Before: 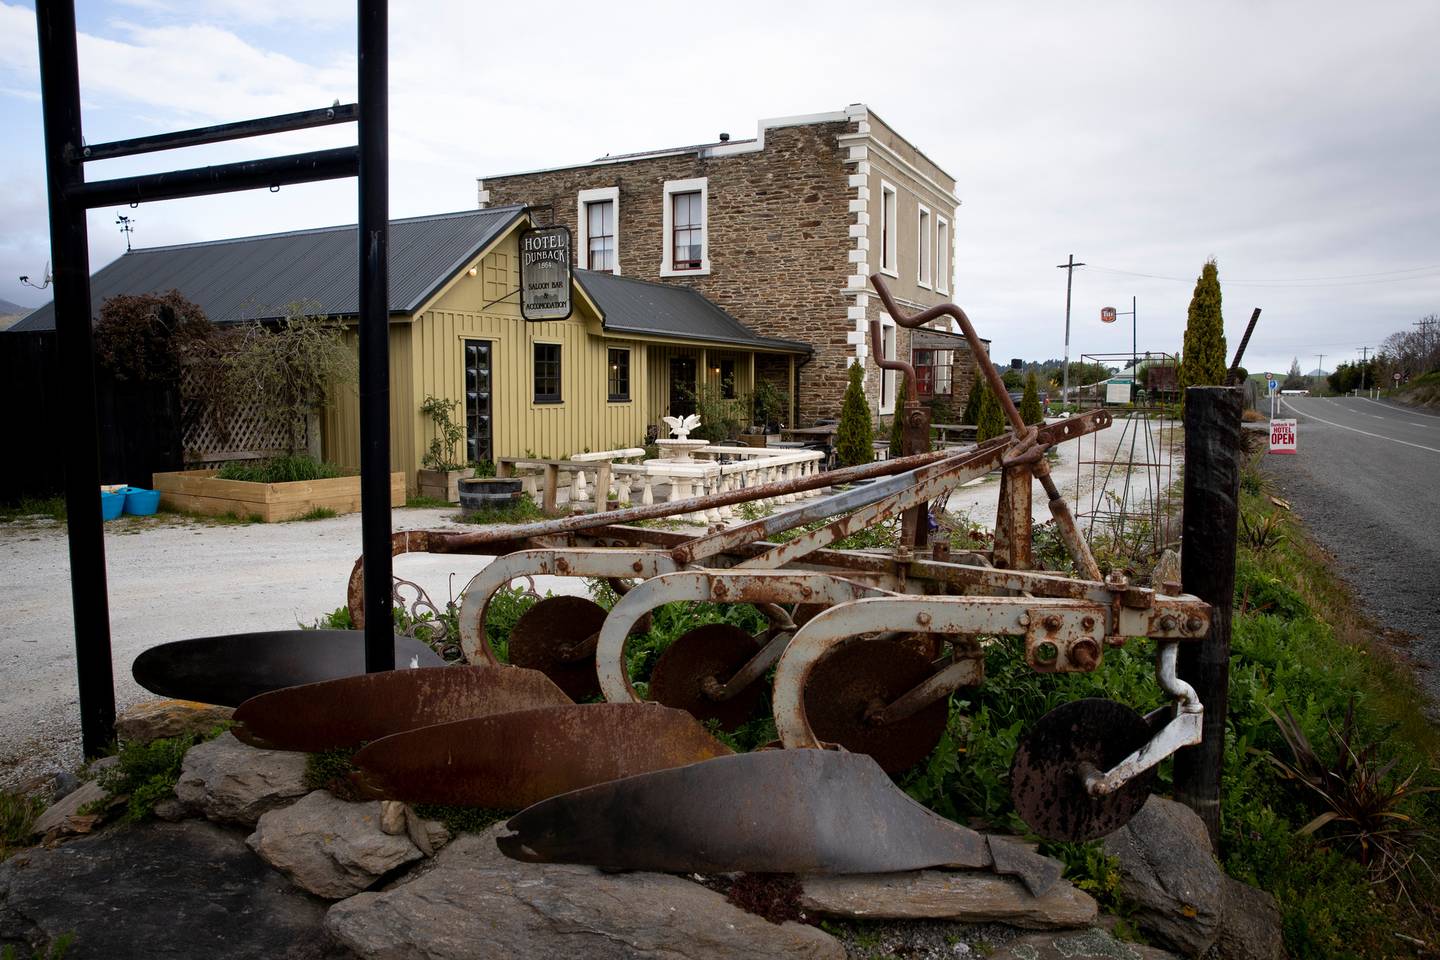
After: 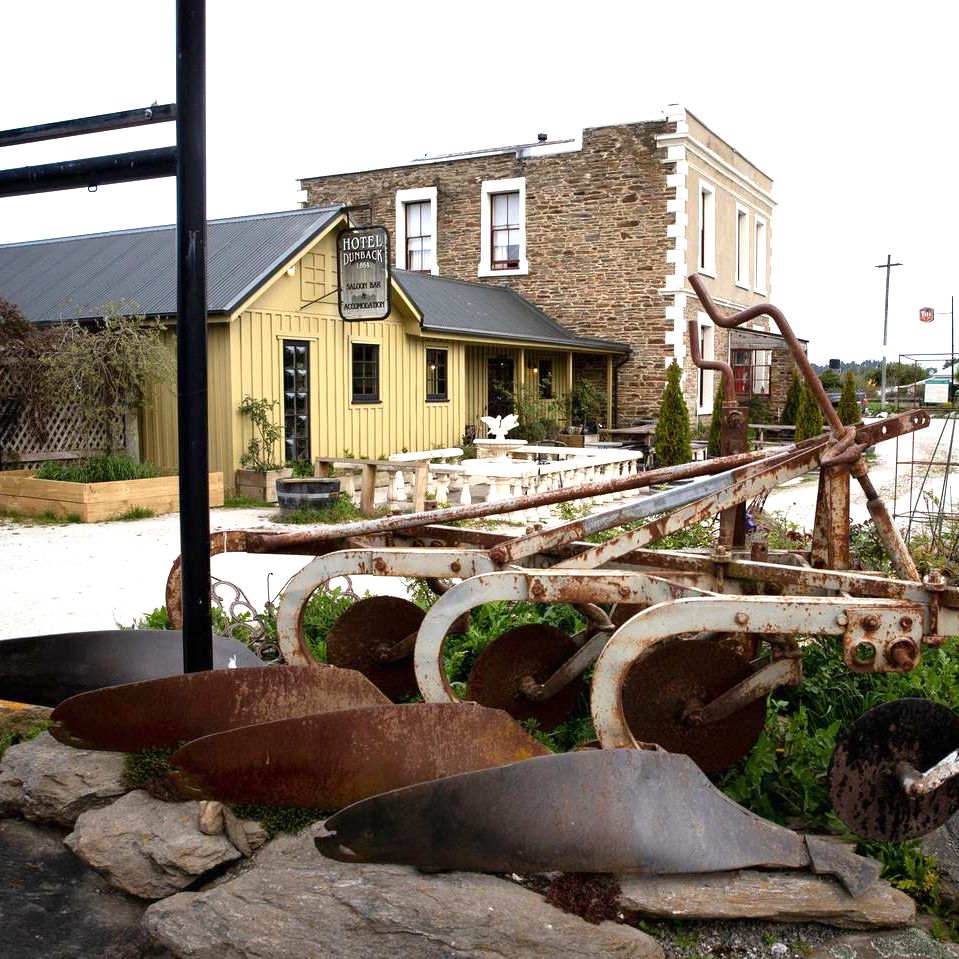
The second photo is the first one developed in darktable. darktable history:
exposure: black level correction 0, exposure 1 EV, compensate exposure bias true, compensate highlight preservation false
crop and rotate: left 12.648%, right 20.685%
